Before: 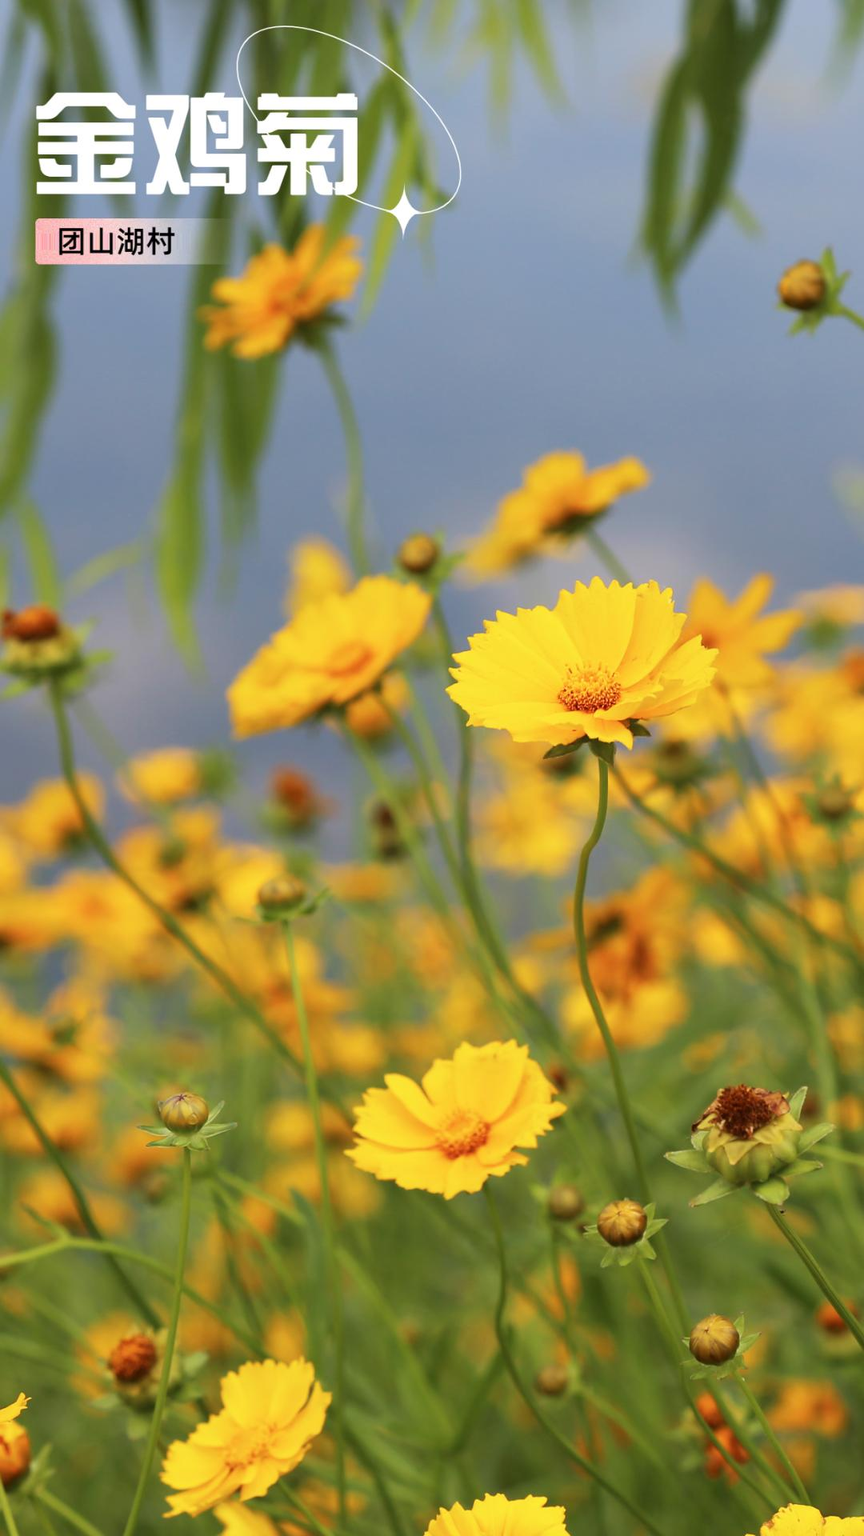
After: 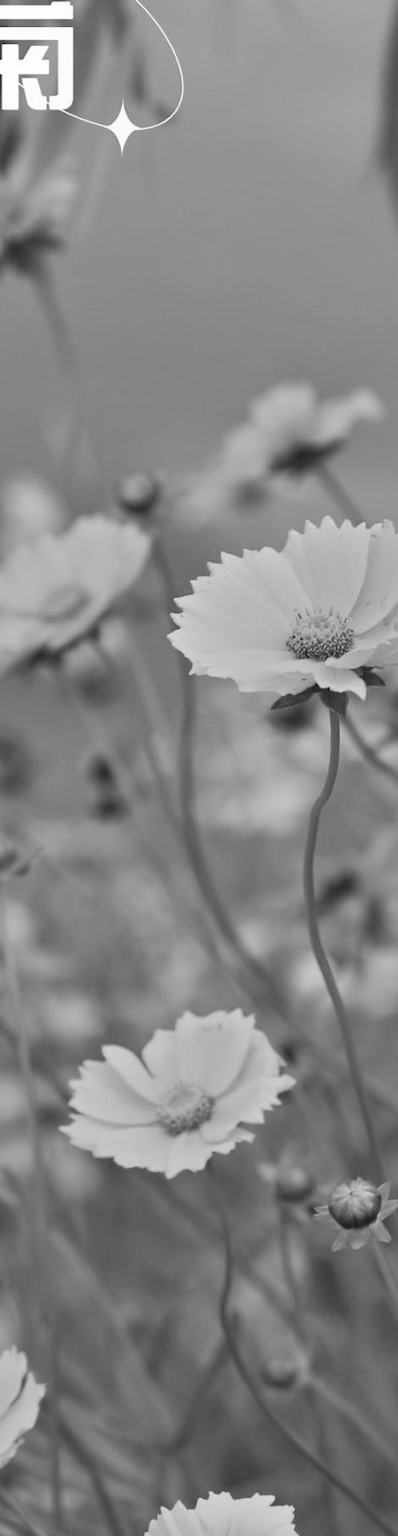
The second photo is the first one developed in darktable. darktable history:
crop: left 33.452%, top 6.025%, right 23.155%
color correction: highlights a* 17.88, highlights b* 18.79
monochrome: a 16.06, b 15.48, size 1
shadows and highlights: low approximation 0.01, soften with gaussian
